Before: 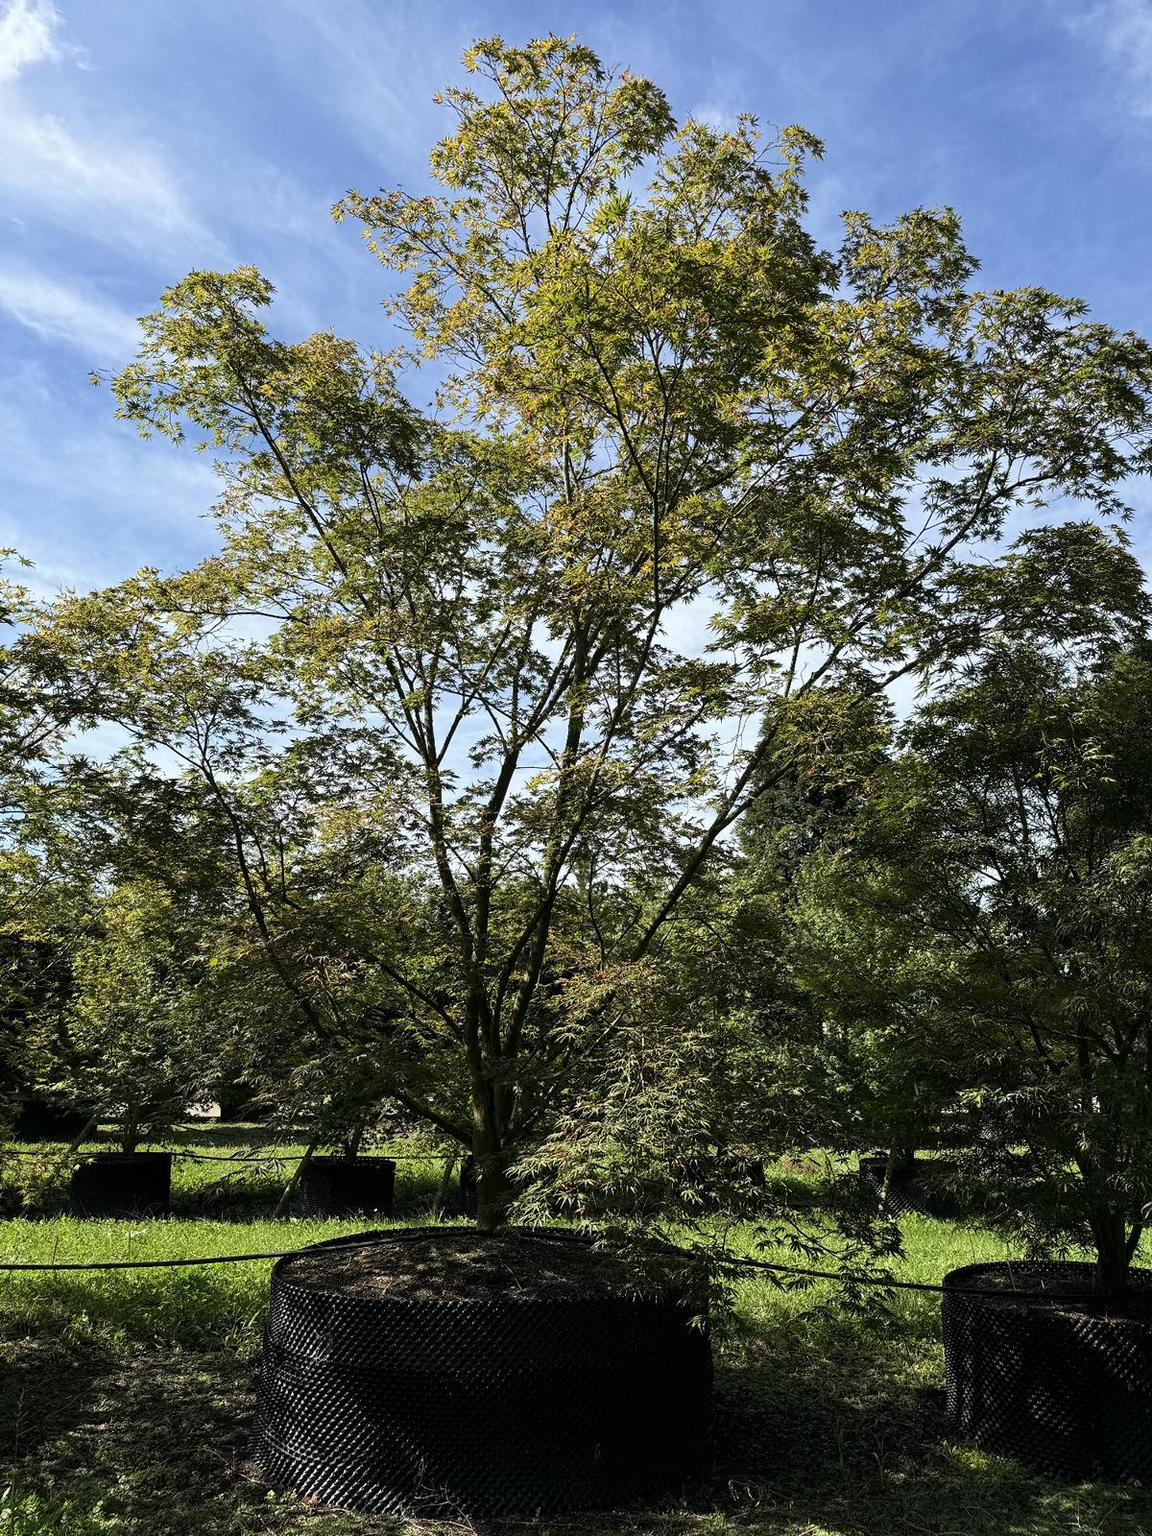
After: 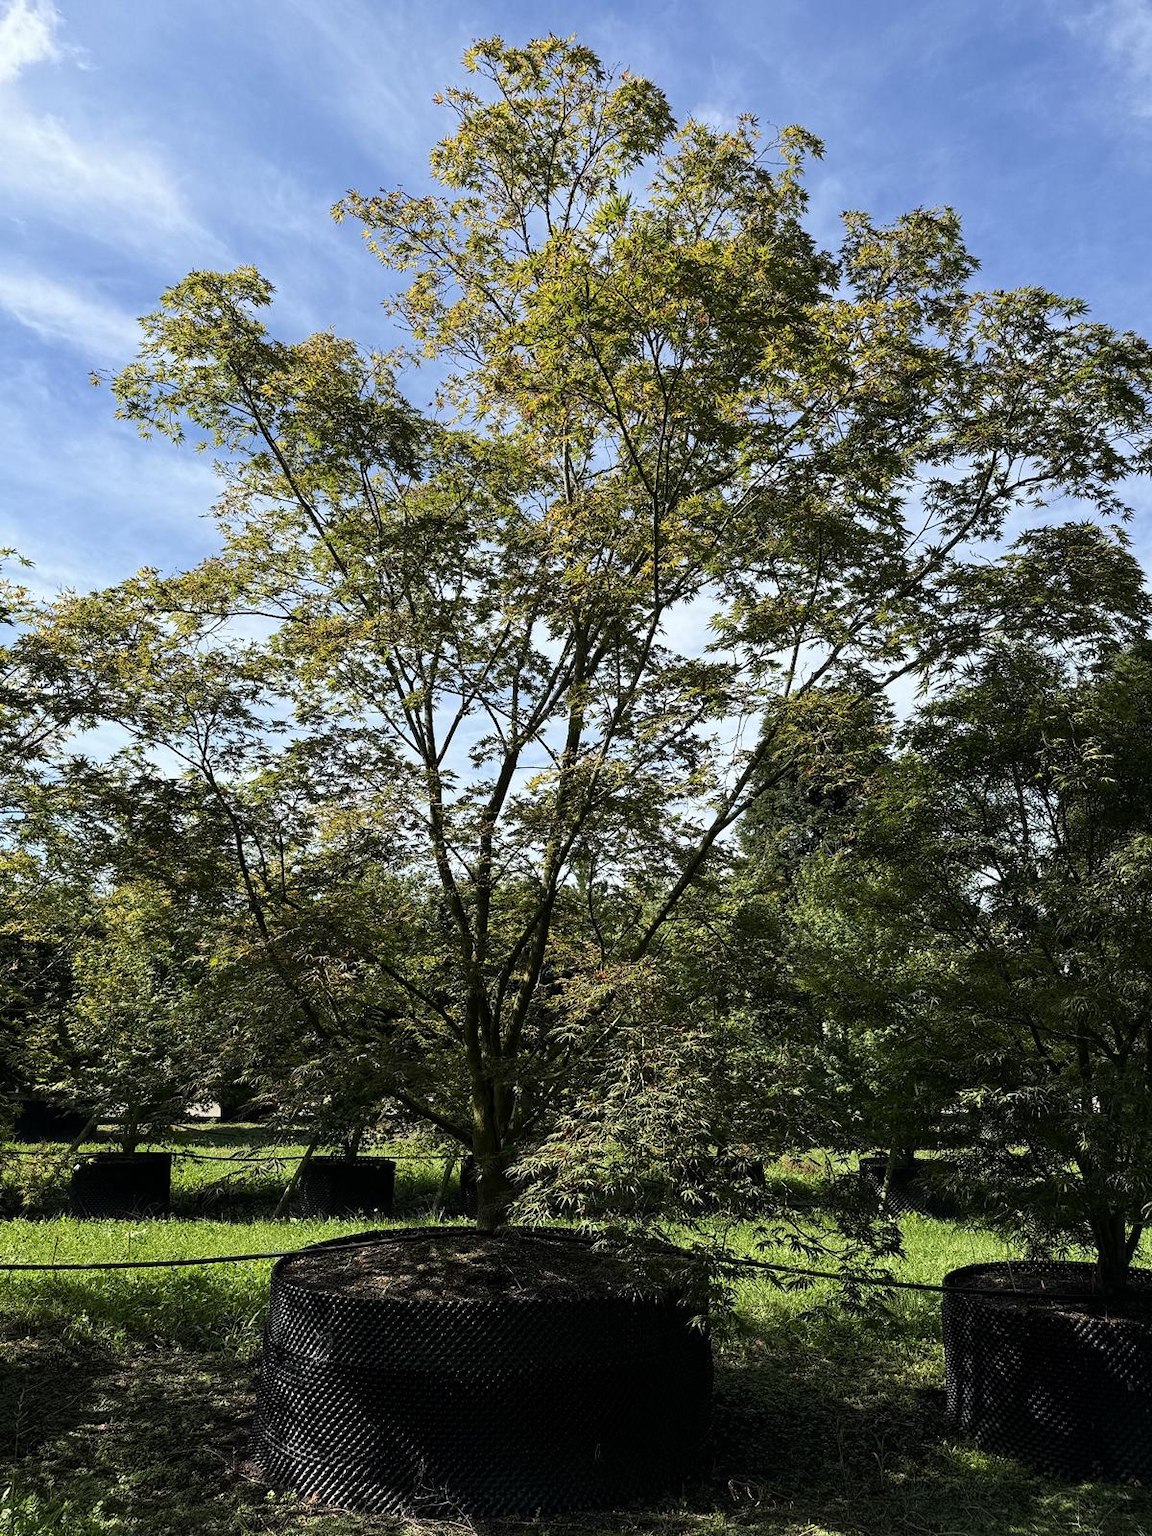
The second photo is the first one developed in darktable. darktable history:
tone curve: curves: ch0 [(0, 0) (0.003, 0.003) (0.011, 0.011) (0.025, 0.025) (0.044, 0.045) (0.069, 0.07) (0.1, 0.1) (0.136, 0.137) (0.177, 0.179) (0.224, 0.226) (0.277, 0.279) (0.335, 0.338) (0.399, 0.402) (0.468, 0.472) (0.543, 0.547) (0.623, 0.628) (0.709, 0.715) (0.801, 0.807) (0.898, 0.902) (1, 1)], color space Lab, independent channels, preserve colors none
